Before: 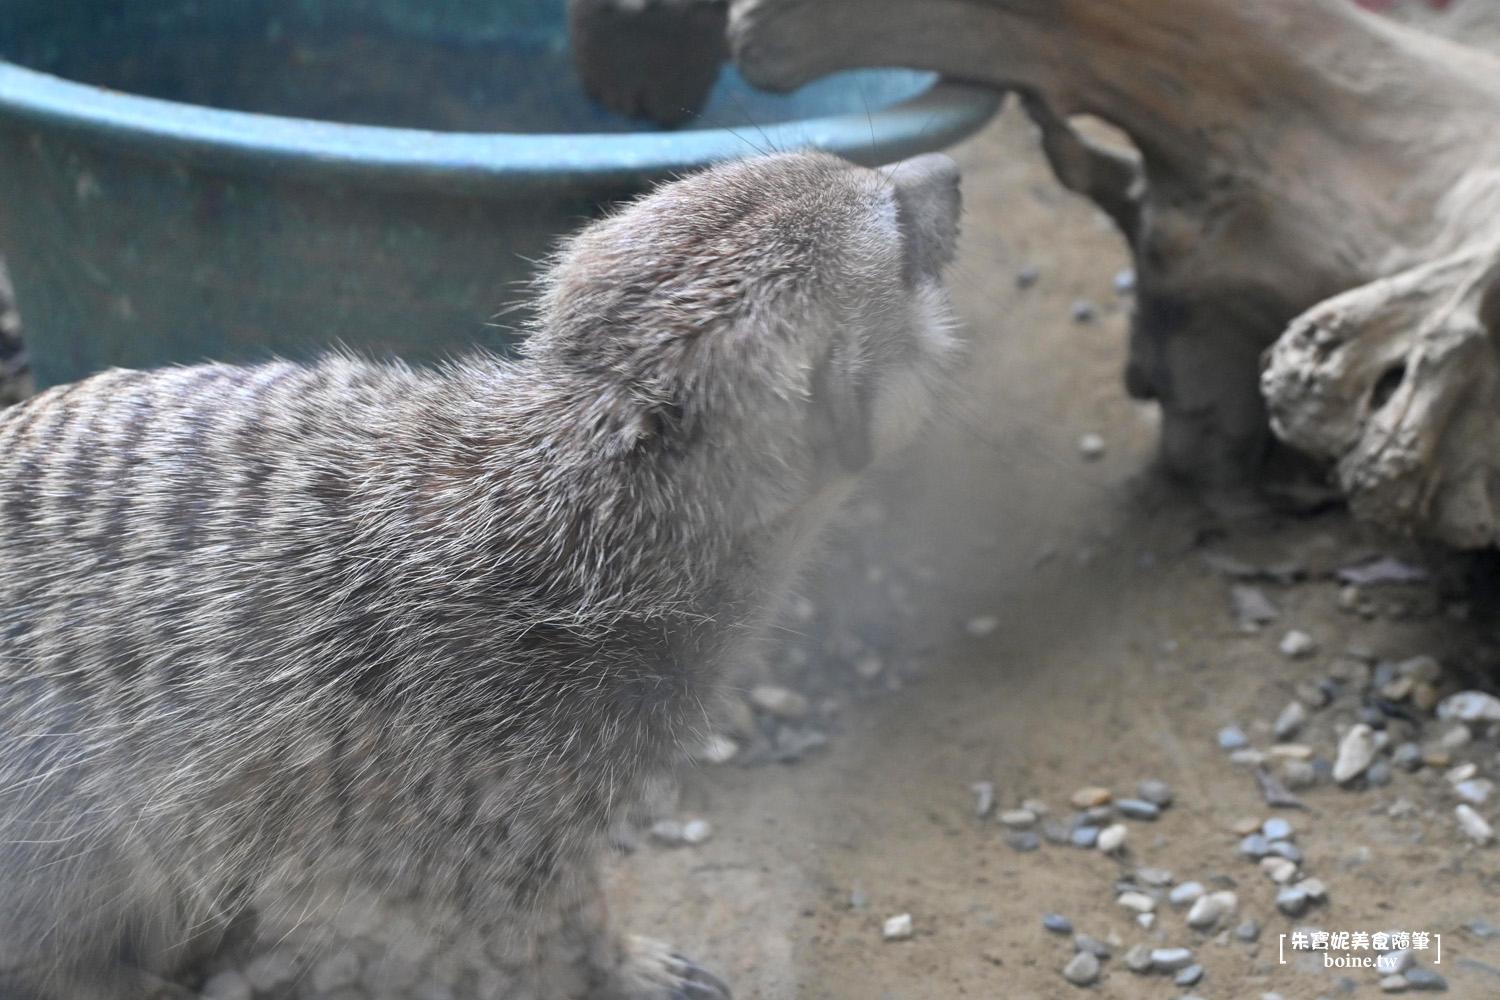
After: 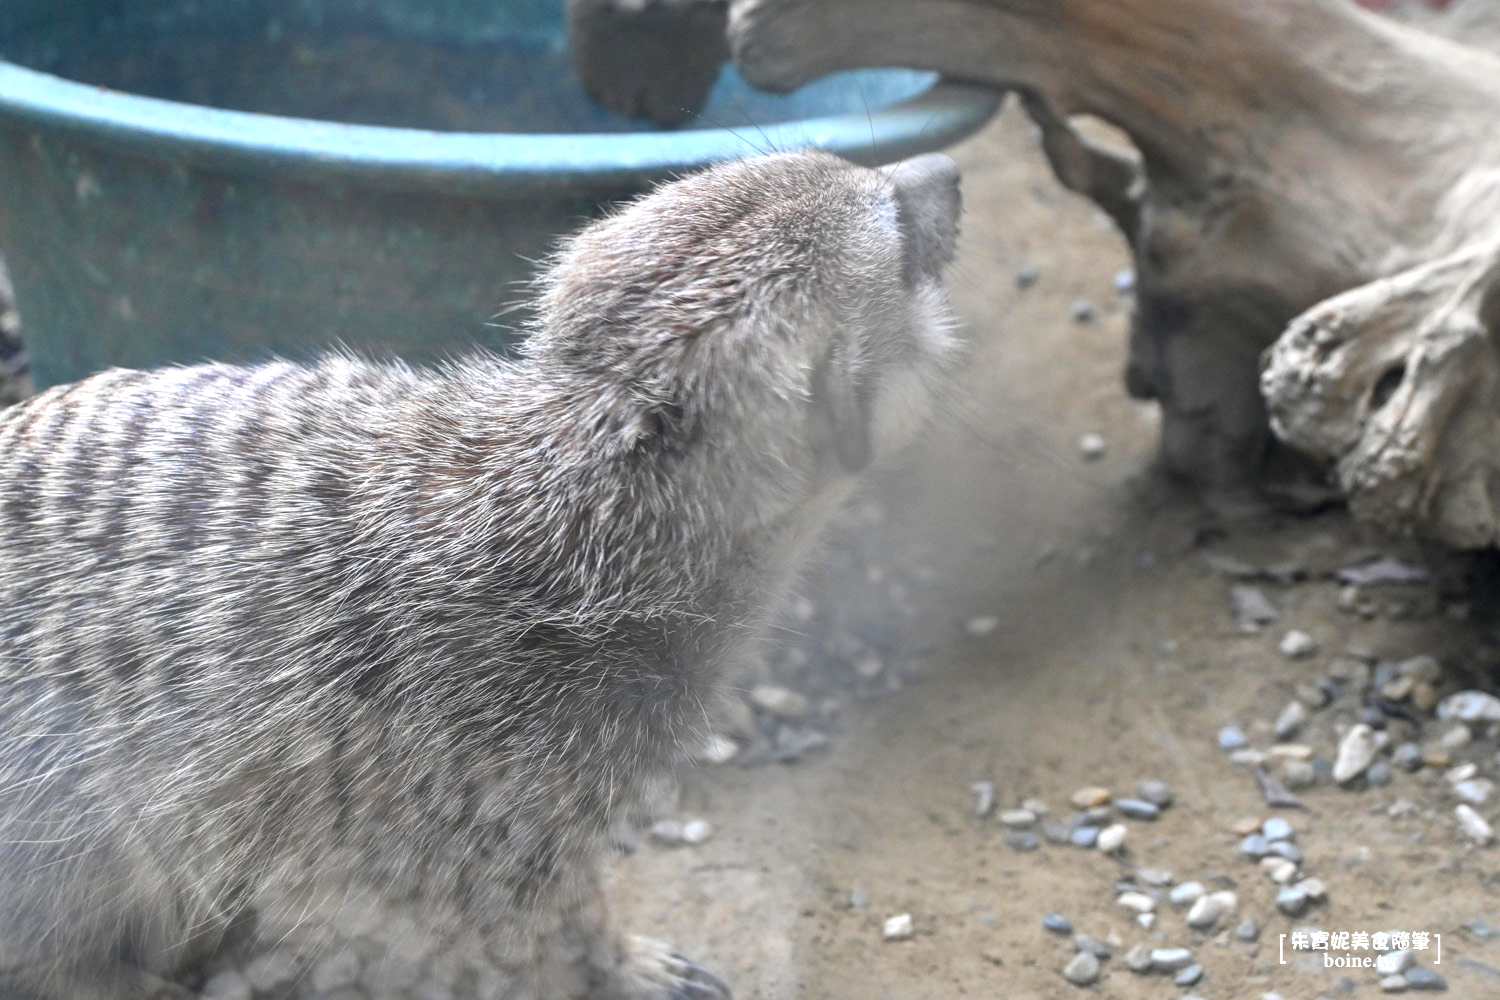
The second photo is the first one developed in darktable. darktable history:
local contrast: detail 110%
exposure: black level correction 0.001, exposure 0.498 EV, compensate highlight preservation false
